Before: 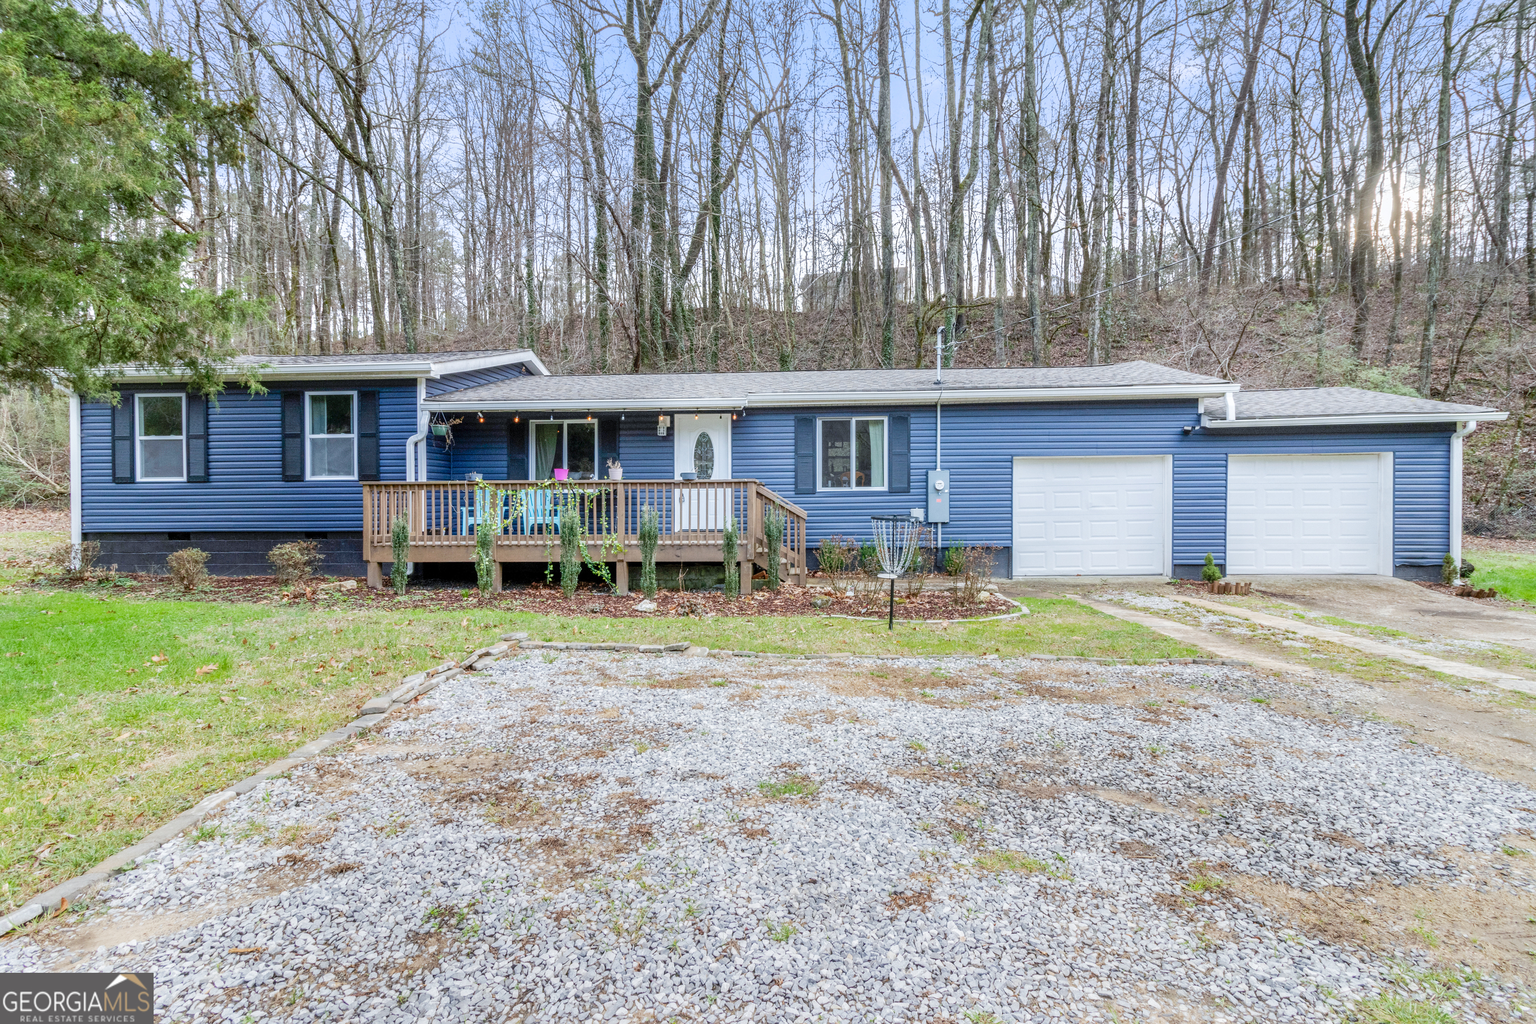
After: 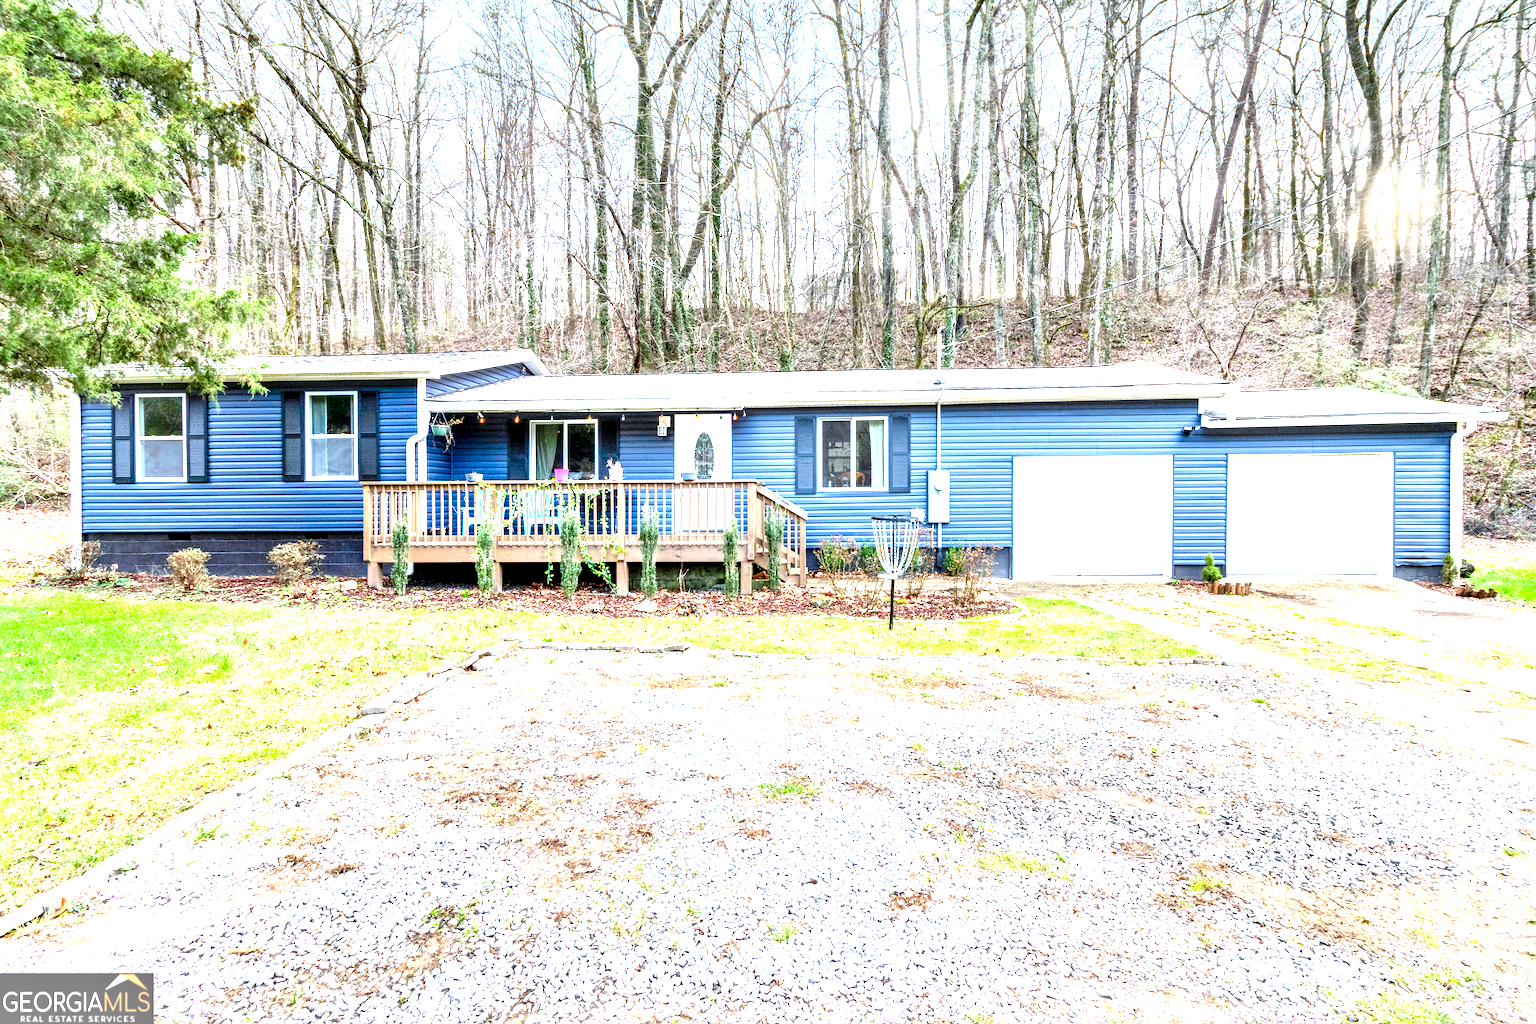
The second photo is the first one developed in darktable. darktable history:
contrast equalizer: octaves 7, y [[0.528, 0.548, 0.563, 0.562, 0.546, 0.526], [0.55 ×6], [0 ×6], [0 ×6], [0 ×6]]
exposure: black level correction 0, exposure 1.45 EV, compensate exposure bias true, compensate highlight preservation false
